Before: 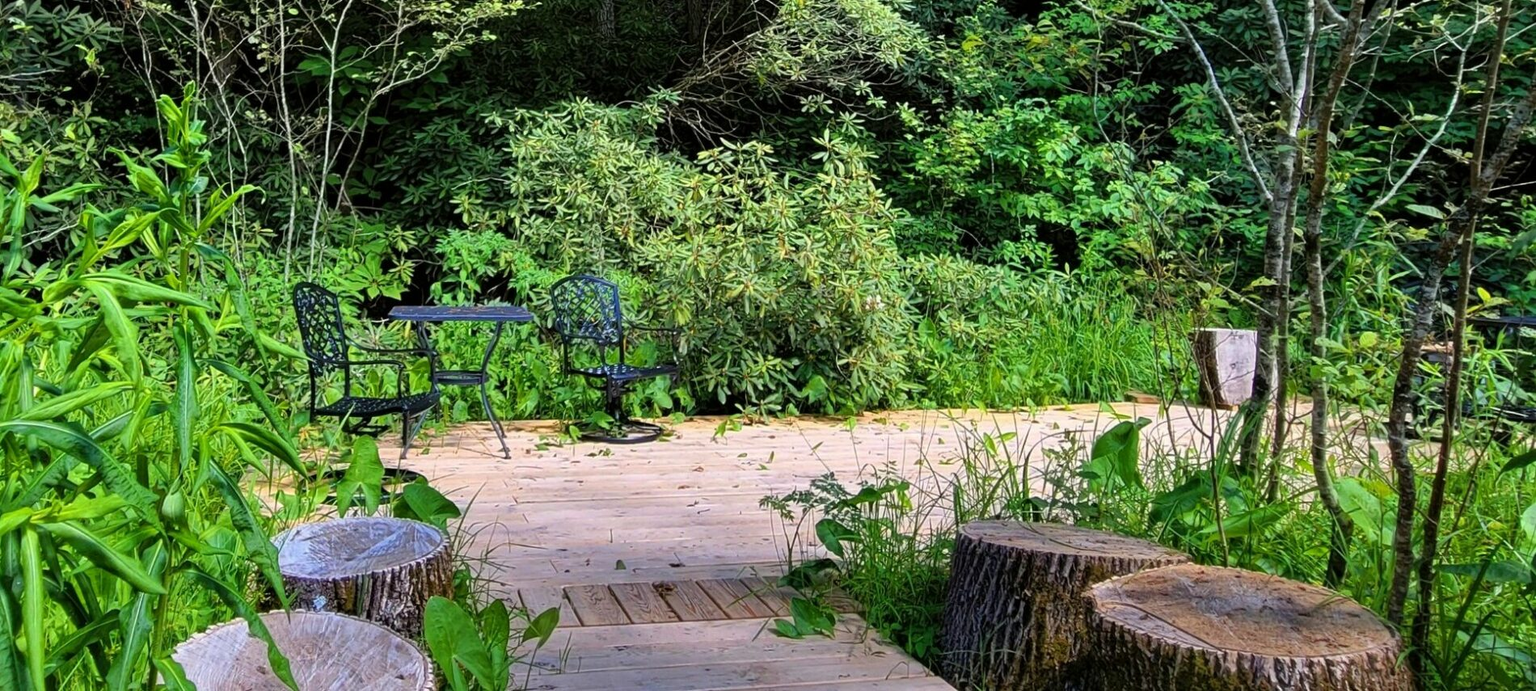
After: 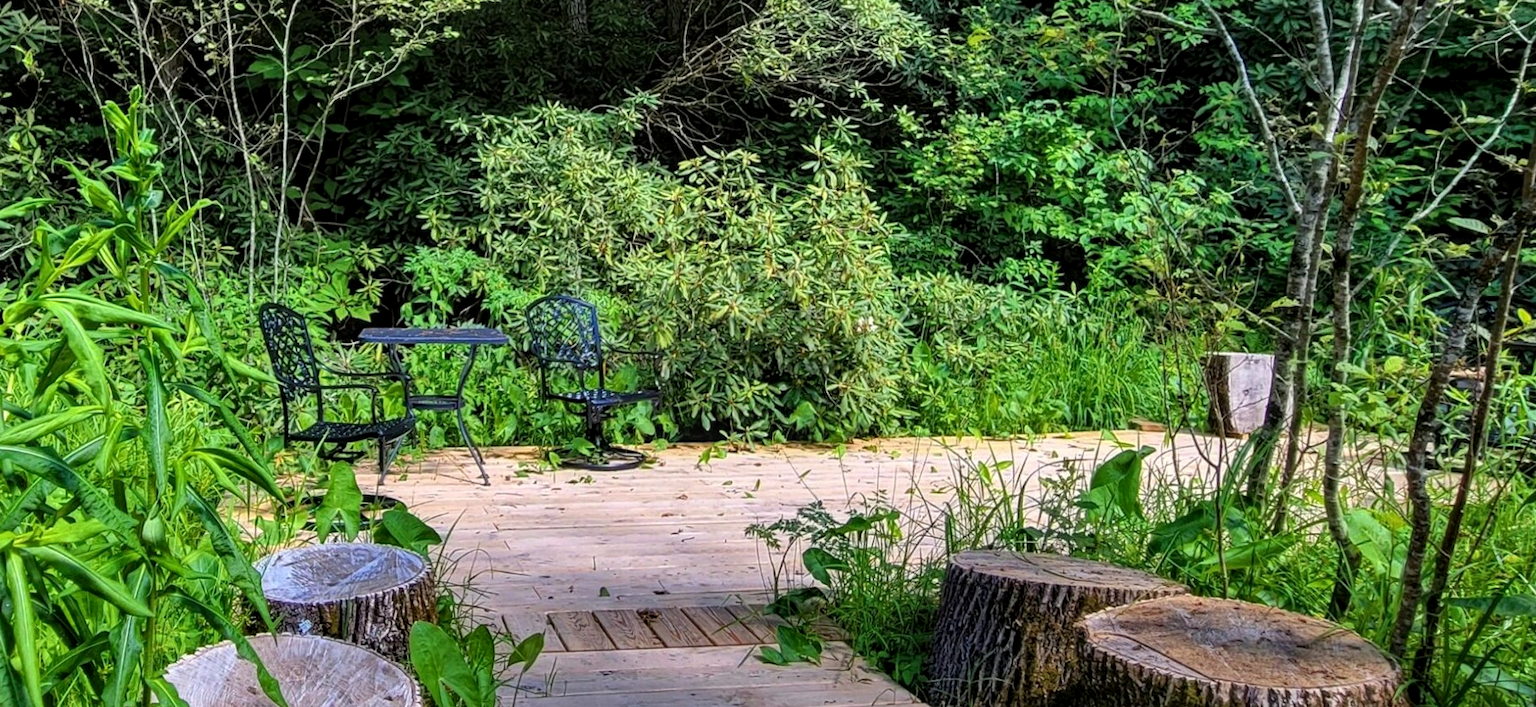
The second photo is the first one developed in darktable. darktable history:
rotate and perspective: rotation 0.074°, lens shift (vertical) 0.096, lens shift (horizontal) -0.041, crop left 0.043, crop right 0.952, crop top 0.024, crop bottom 0.979
local contrast: on, module defaults
